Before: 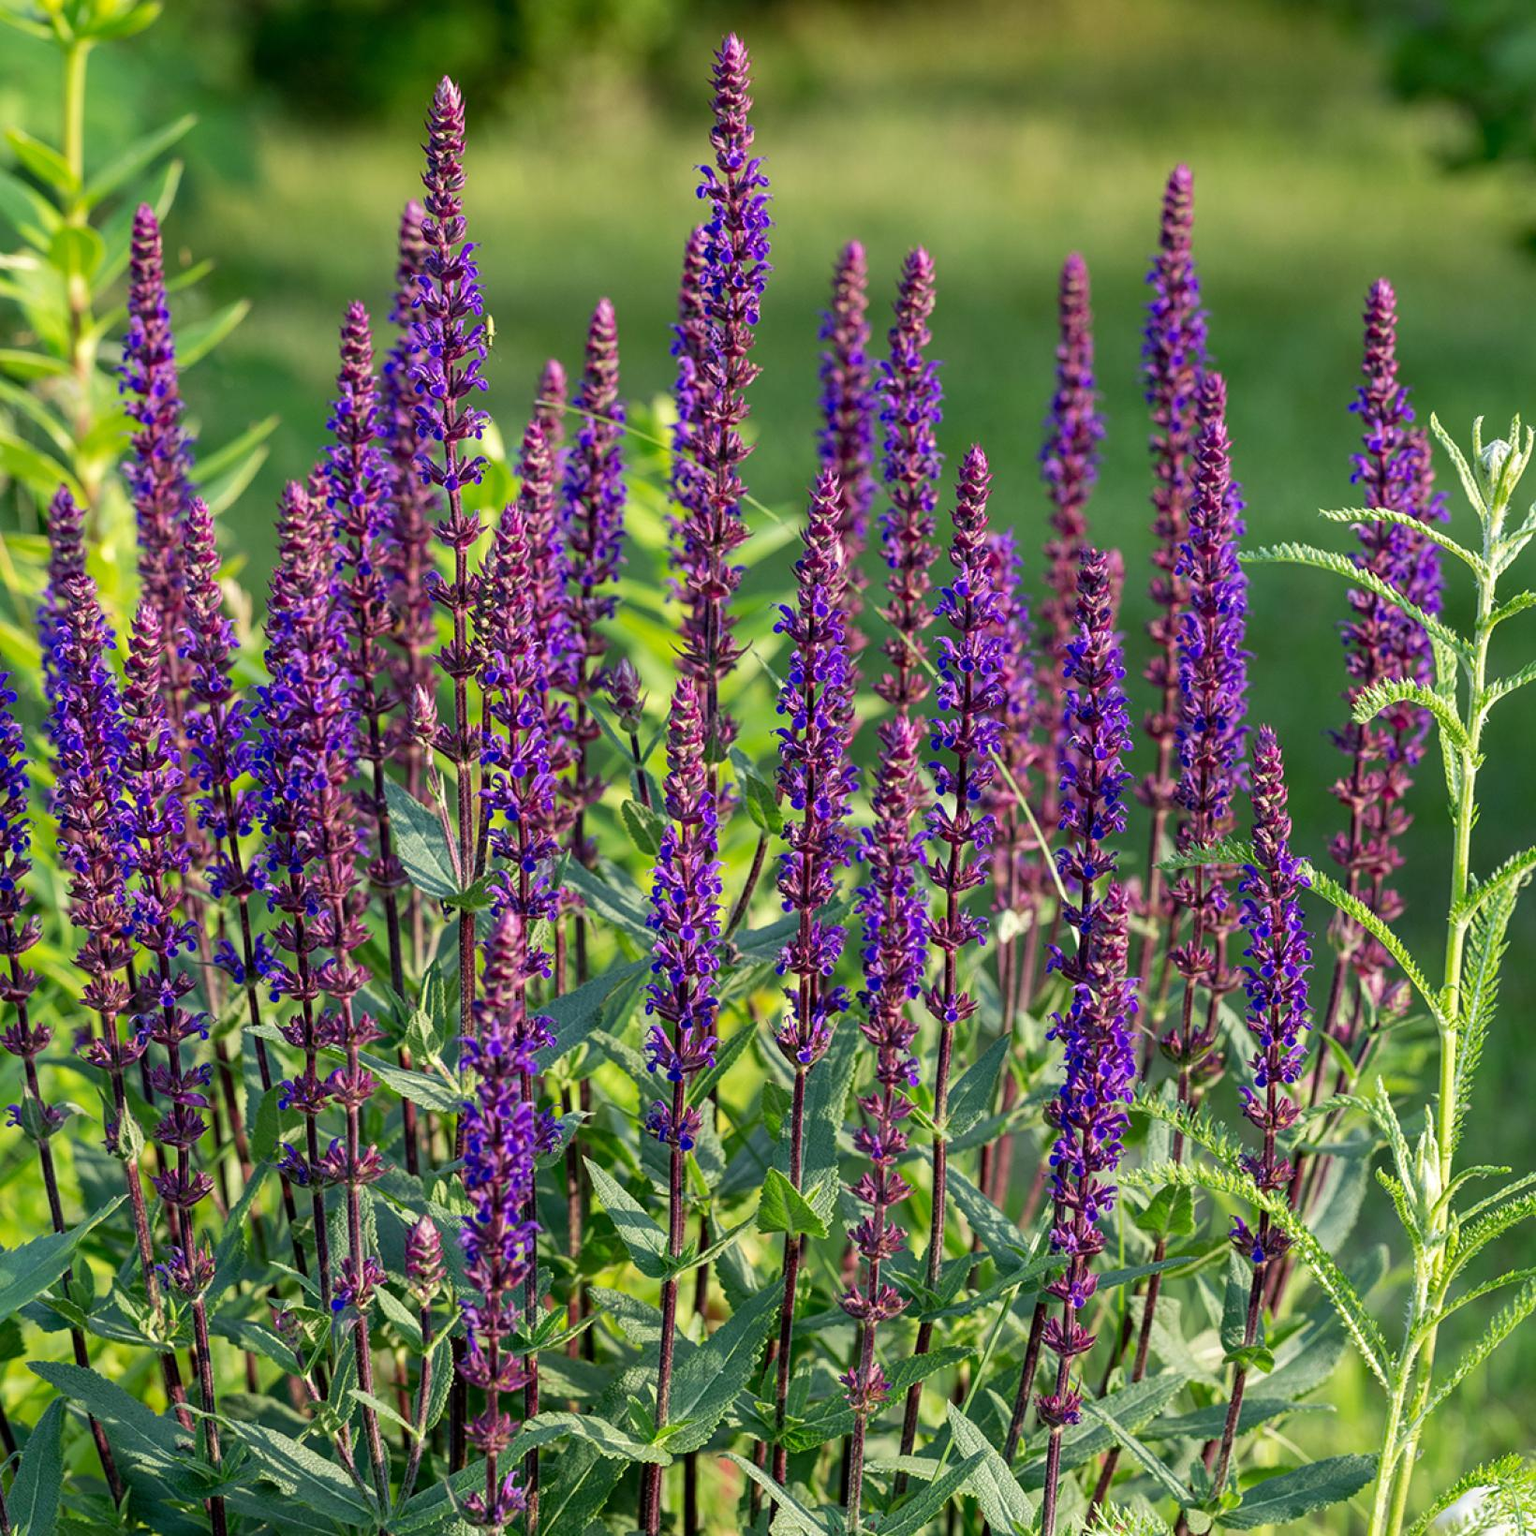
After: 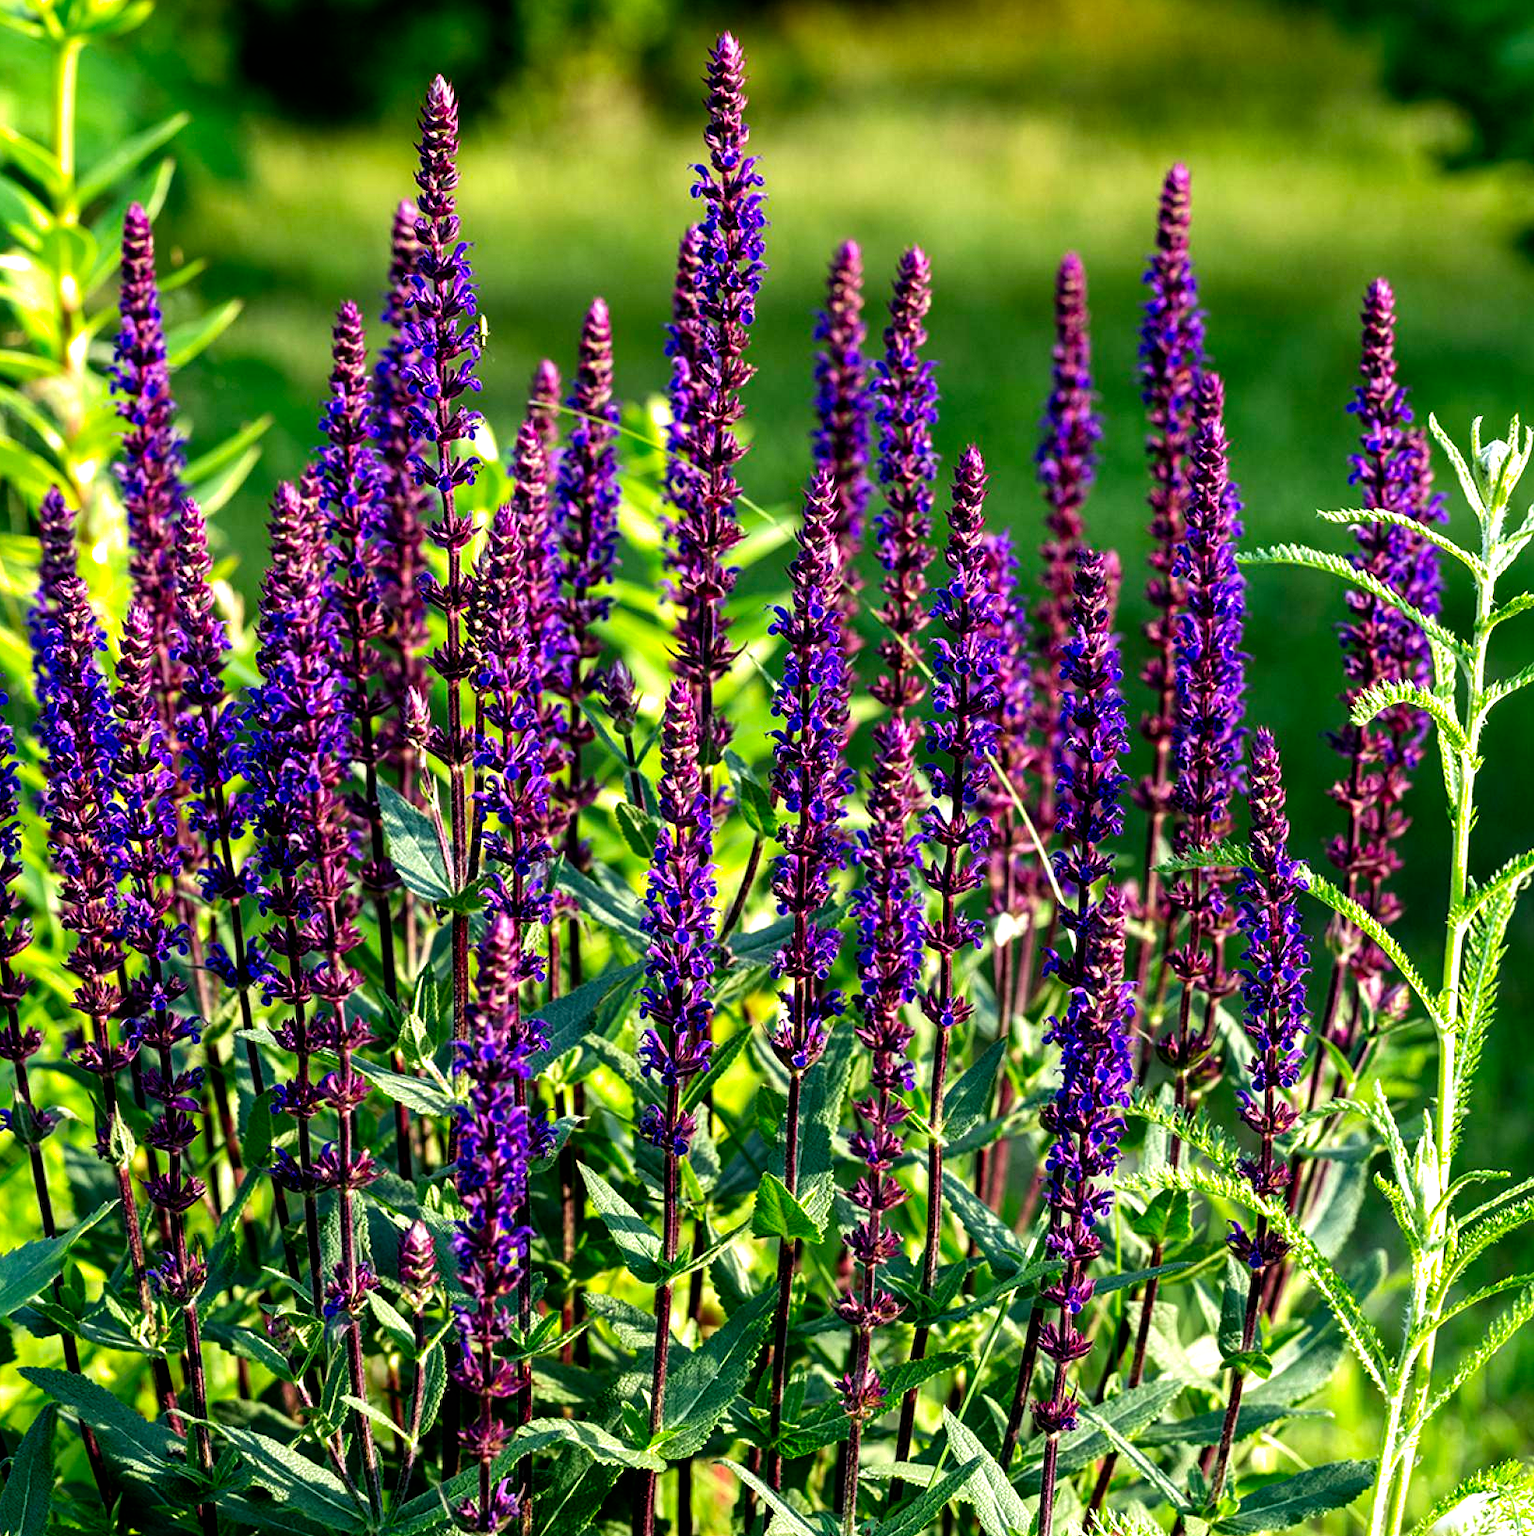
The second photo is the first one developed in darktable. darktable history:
crop and rotate: left 0.614%, top 0.179%, bottom 0.309%
filmic rgb: black relative exposure -8.2 EV, white relative exposure 2.2 EV, threshold 3 EV, hardness 7.11, latitude 85.74%, contrast 1.696, highlights saturation mix -4%, shadows ↔ highlights balance -2.69%, preserve chrominance no, color science v5 (2021), contrast in shadows safe, contrast in highlights safe, enable highlight reconstruction true
